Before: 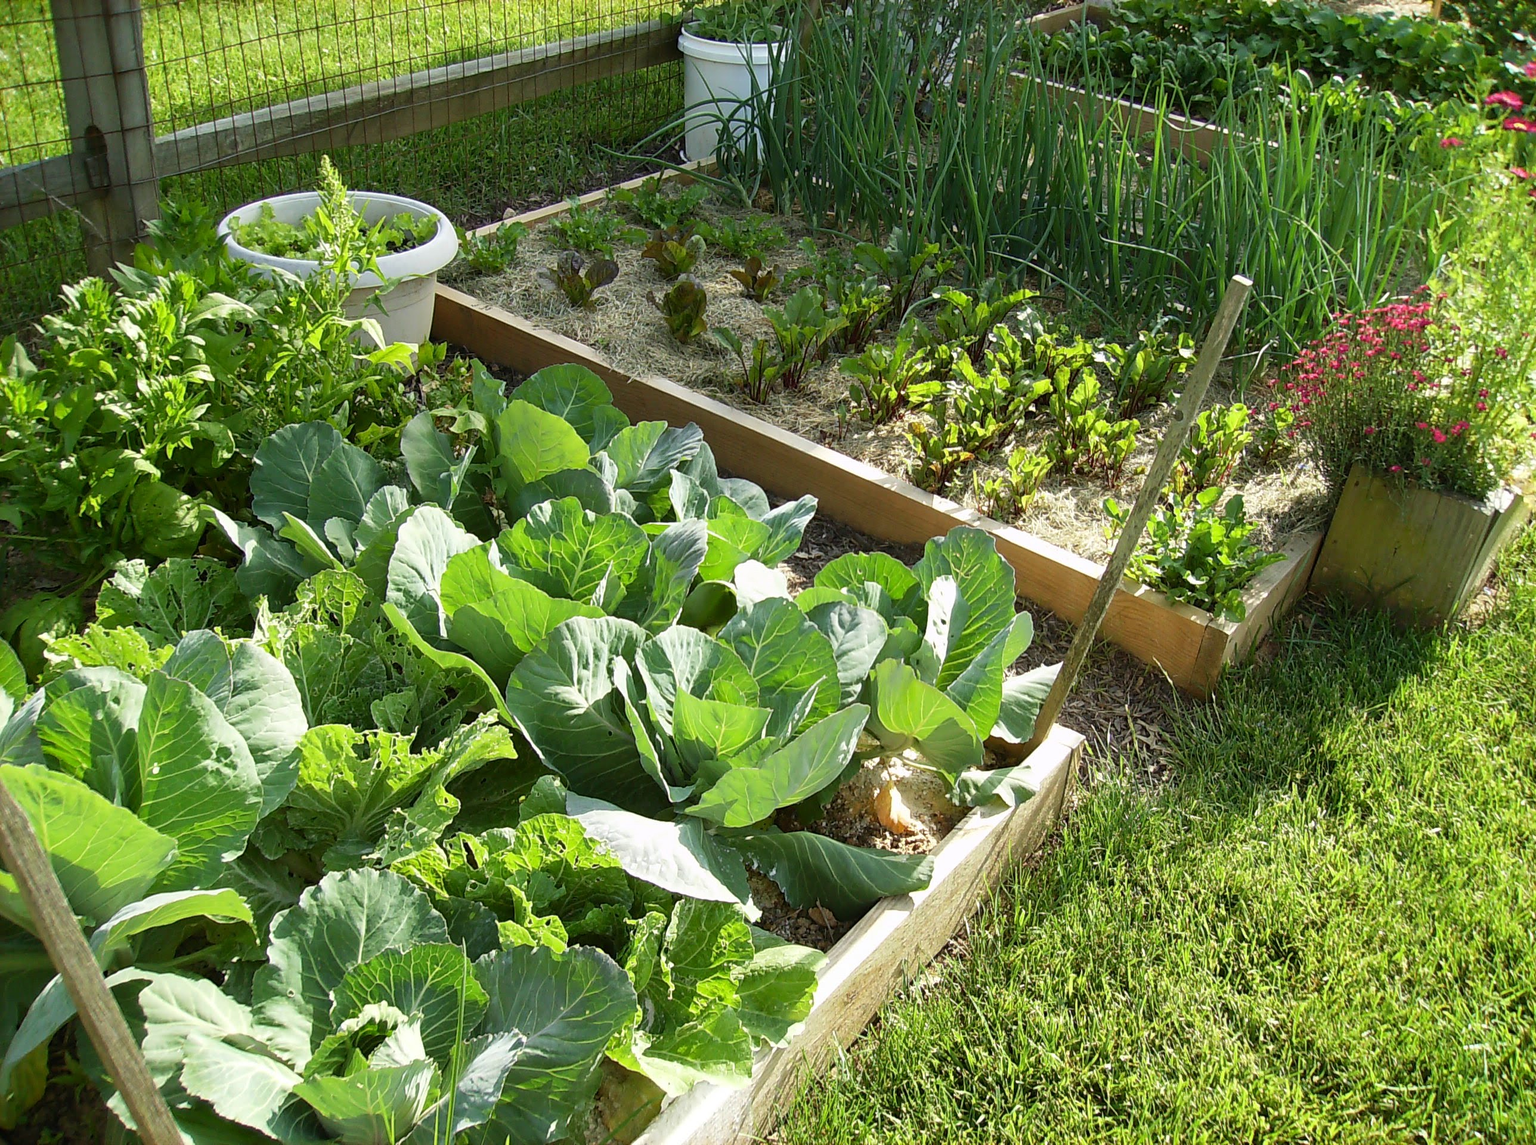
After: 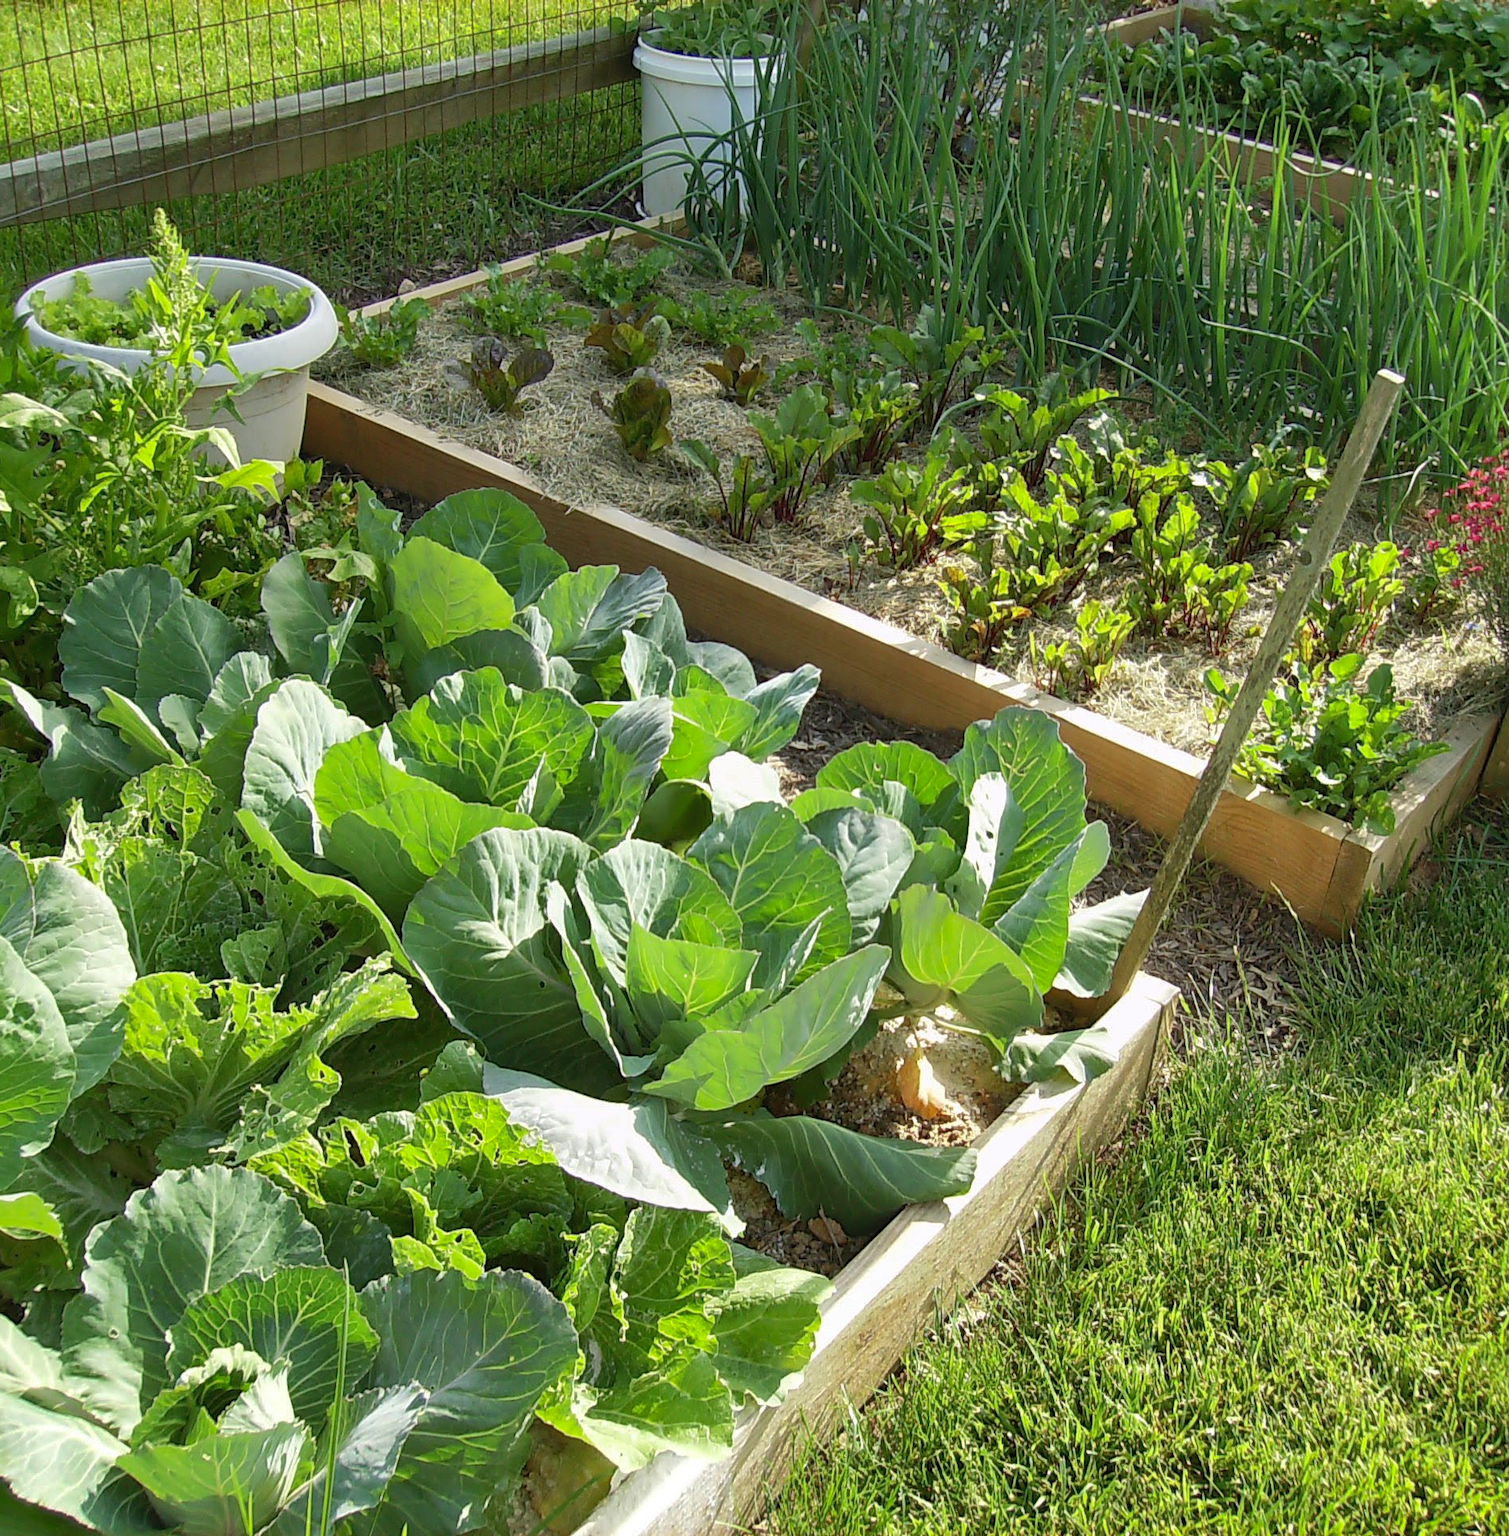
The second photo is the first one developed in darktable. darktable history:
shadows and highlights: on, module defaults
crop: left 13.443%, right 13.31%
